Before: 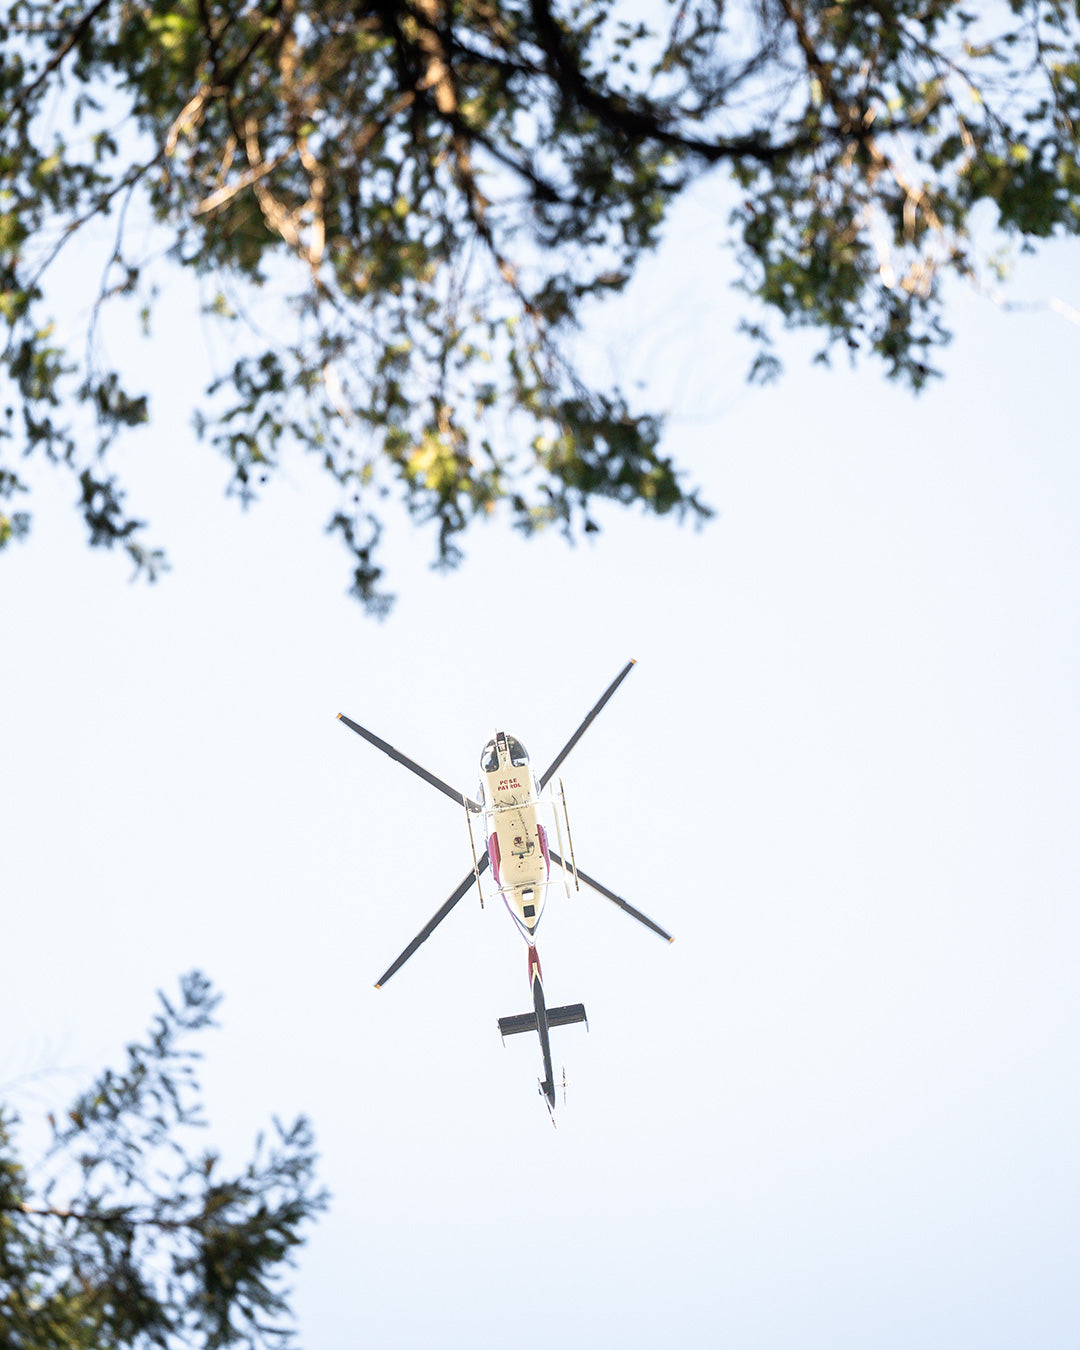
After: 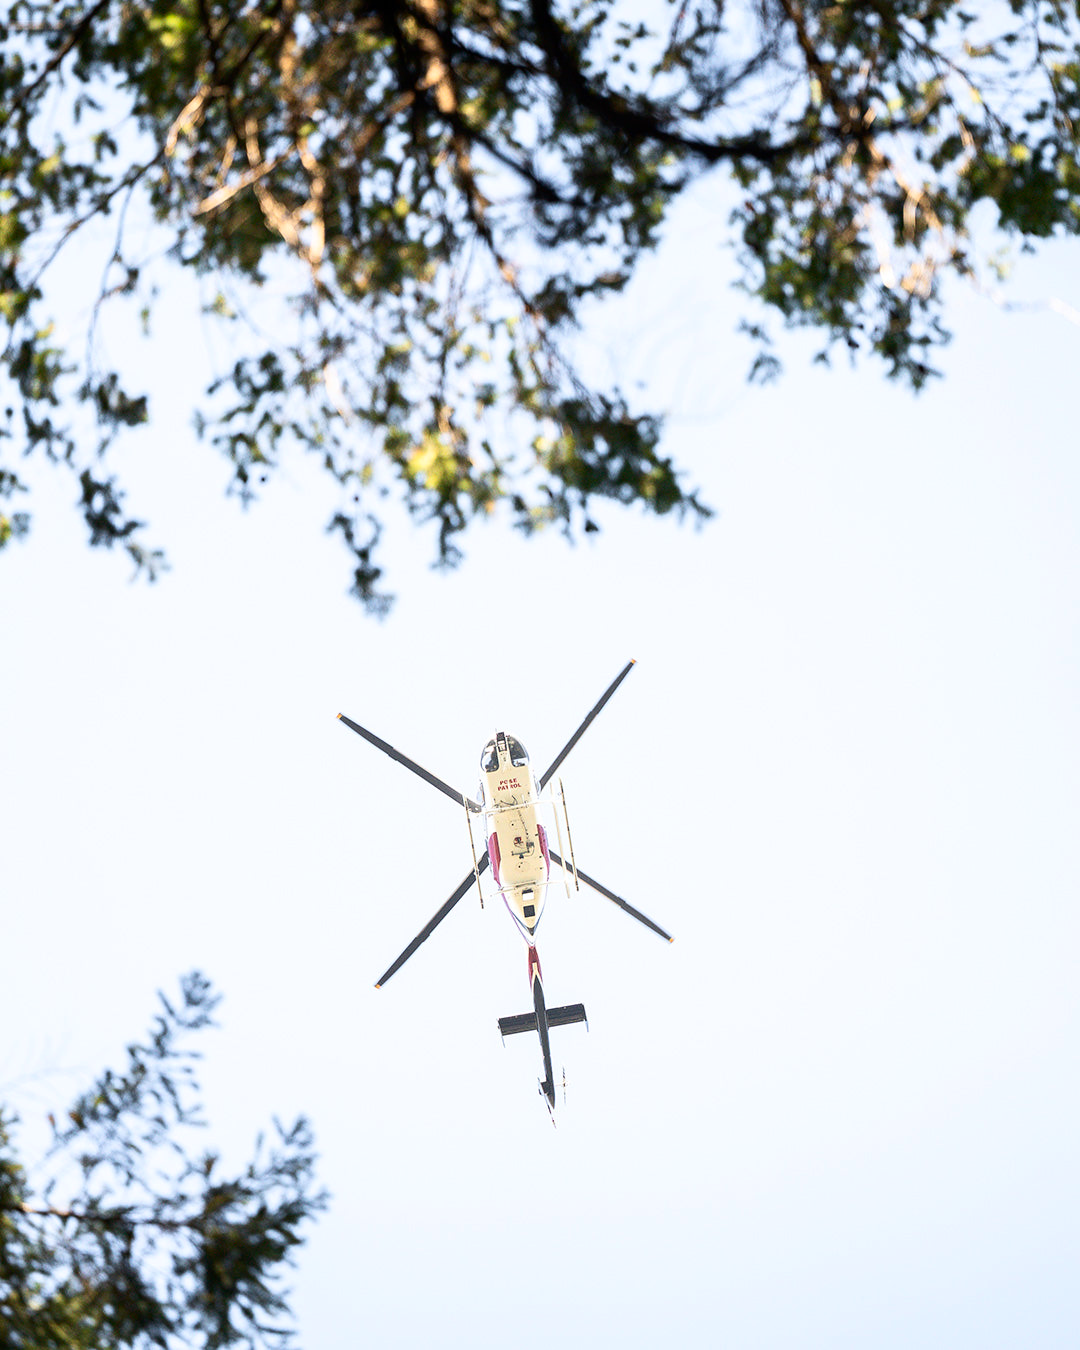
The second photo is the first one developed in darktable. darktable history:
contrast brightness saturation: contrast 0.154, brightness -0.012, saturation 0.1
